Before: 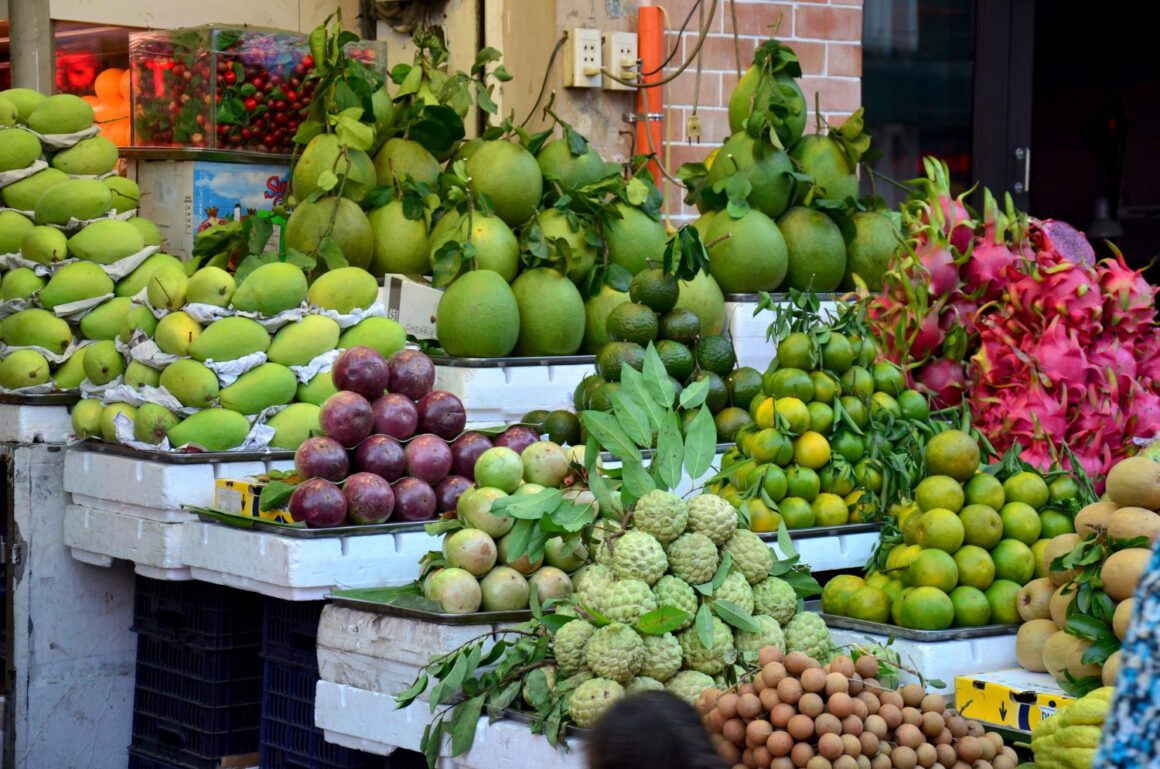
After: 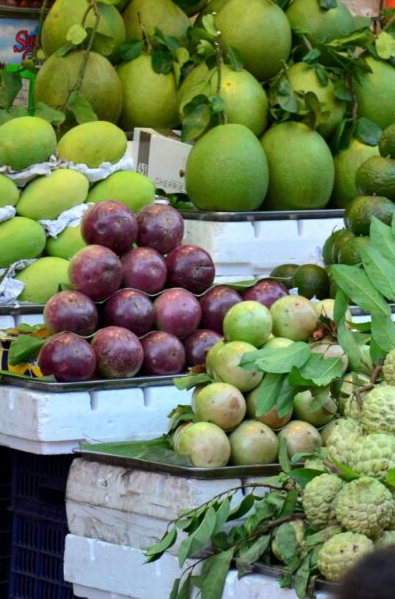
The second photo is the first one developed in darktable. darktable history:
crop and rotate: left 21.67%, top 19.051%, right 44.247%, bottom 2.981%
